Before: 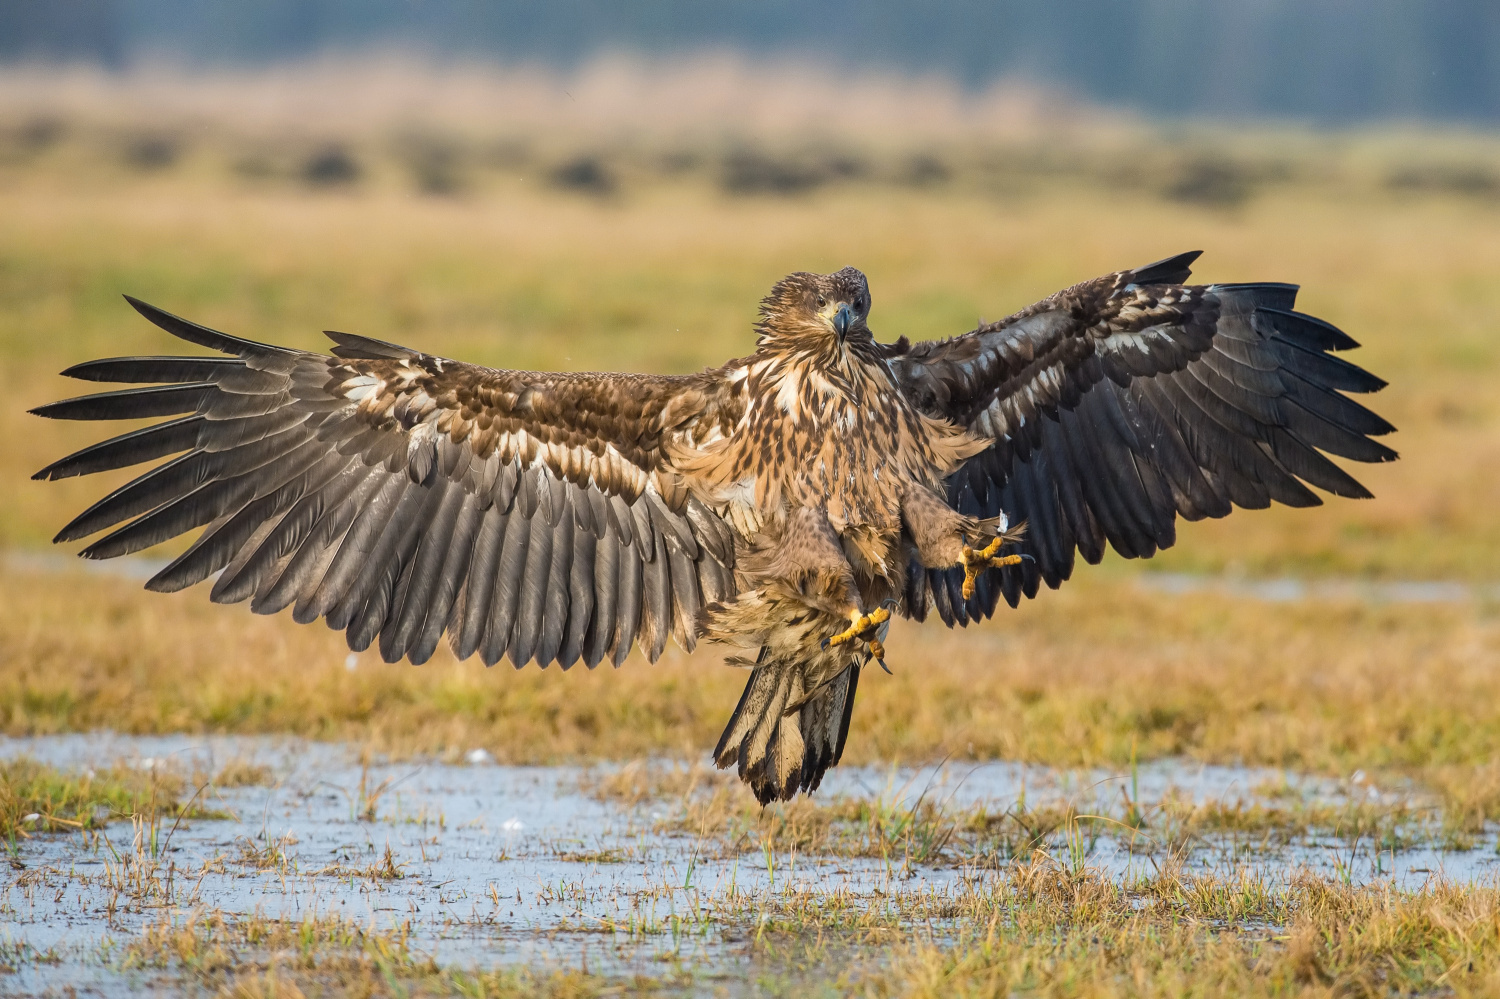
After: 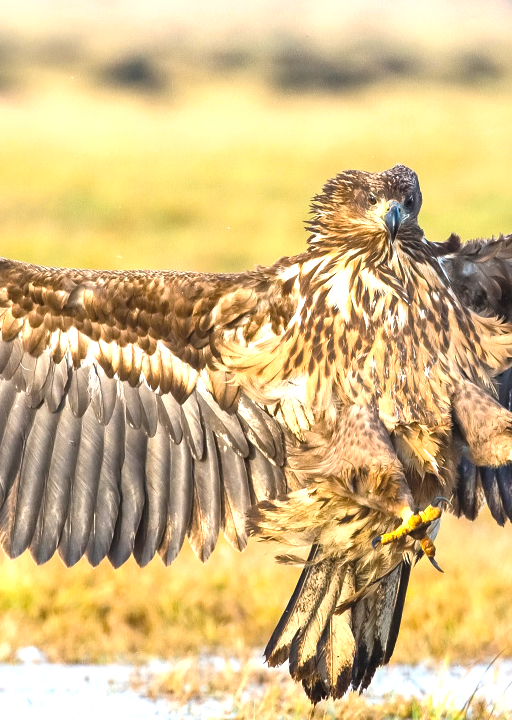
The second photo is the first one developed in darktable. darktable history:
crop and rotate: left 29.957%, top 10.233%, right 35.907%, bottom 17.69%
color zones: curves: ch1 [(0, 0.525) (0.143, 0.556) (0.286, 0.52) (0.429, 0.5) (0.571, 0.5) (0.714, 0.5) (0.857, 0.503) (1, 0.525)]
shadows and highlights: shadows 52.13, highlights -28.33, soften with gaussian
exposure: black level correction 0, exposure 1.101 EV, compensate highlight preservation false
